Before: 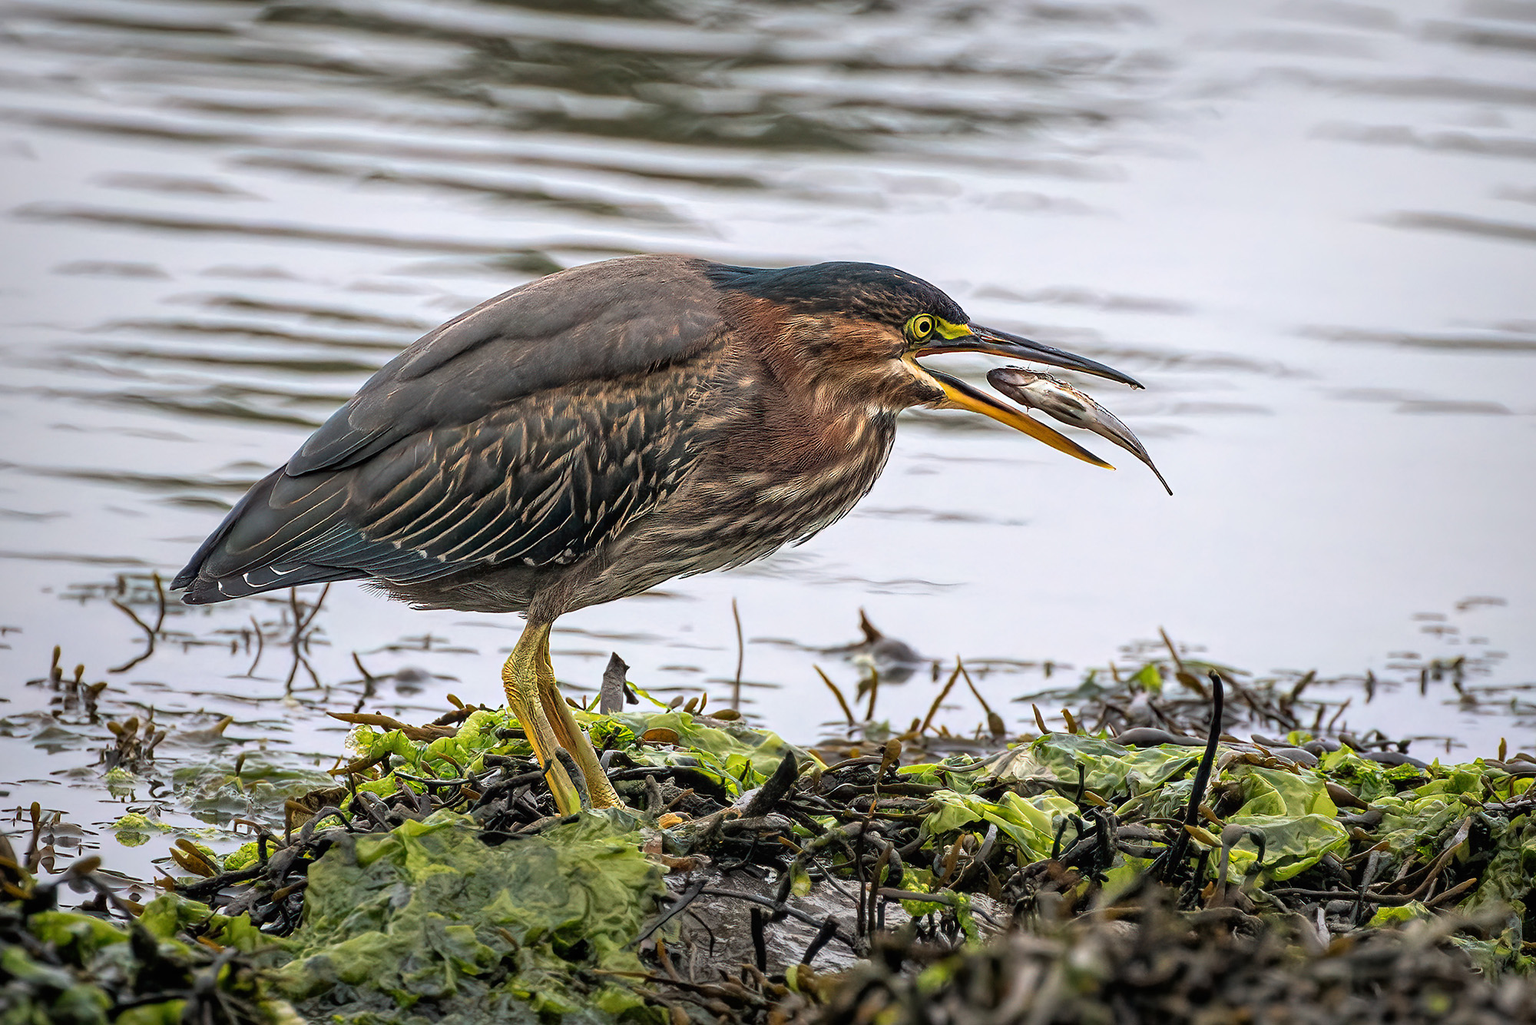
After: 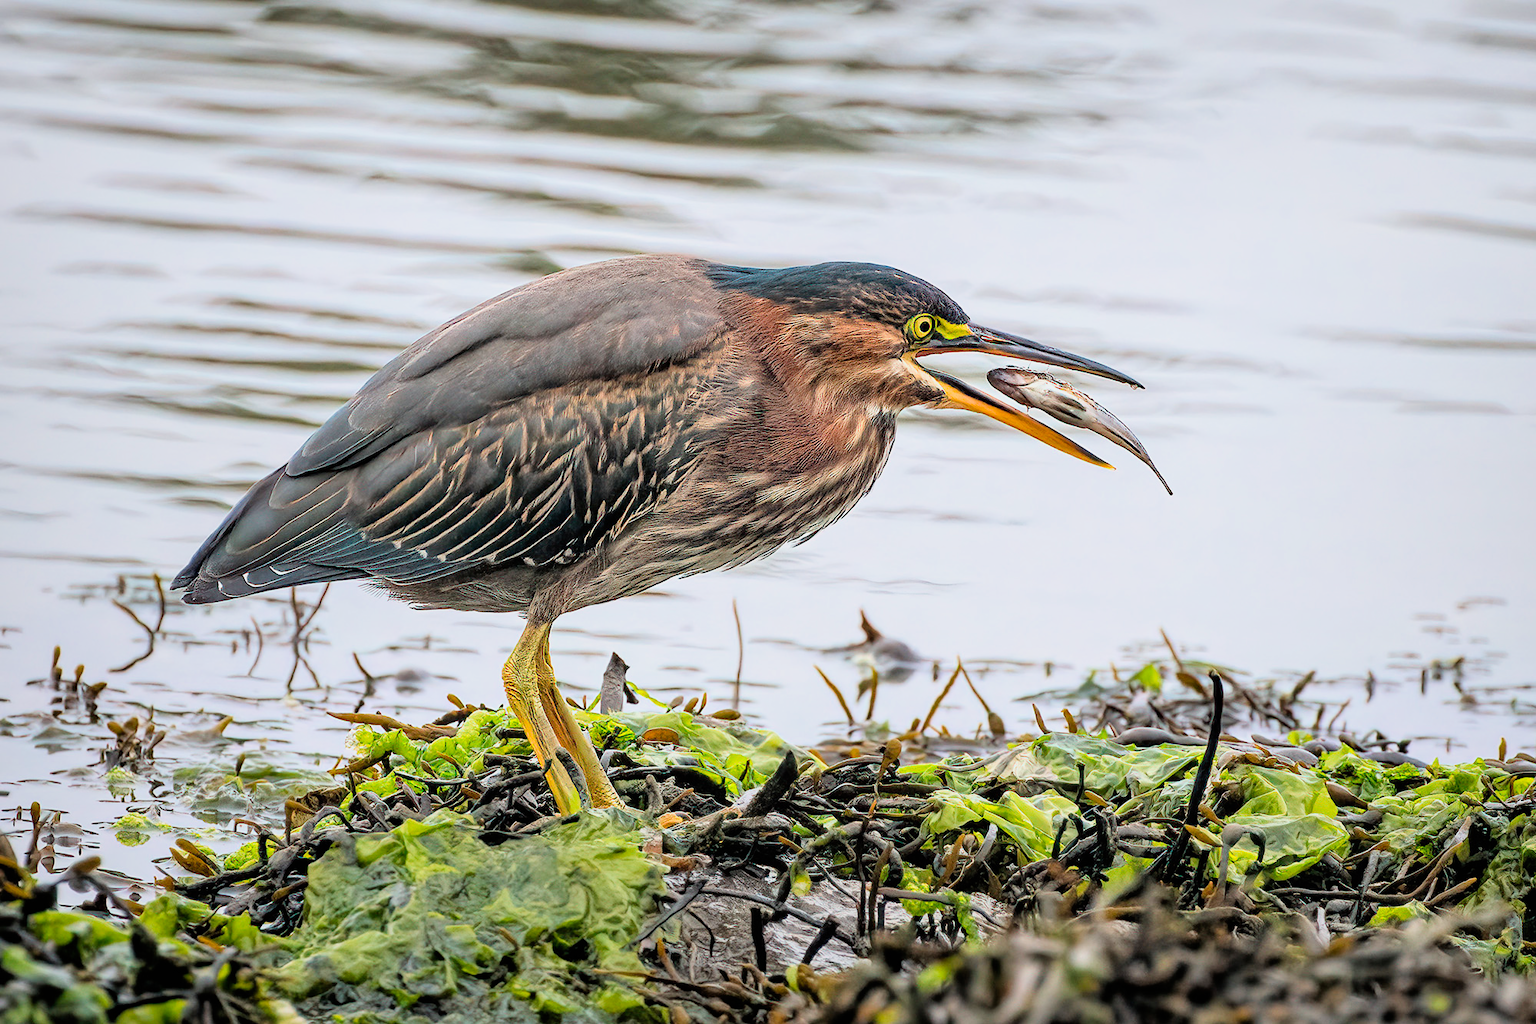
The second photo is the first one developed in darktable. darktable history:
filmic rgb: black relative exposure -7.65 EV, white relative exposure 4.56 EV, hardness 3.61
white balance: red 0.986, blue 1.01
exposure: black level correction 0, exposure 1 EV, compensate exposure bias true, compensate highlight preservation false
